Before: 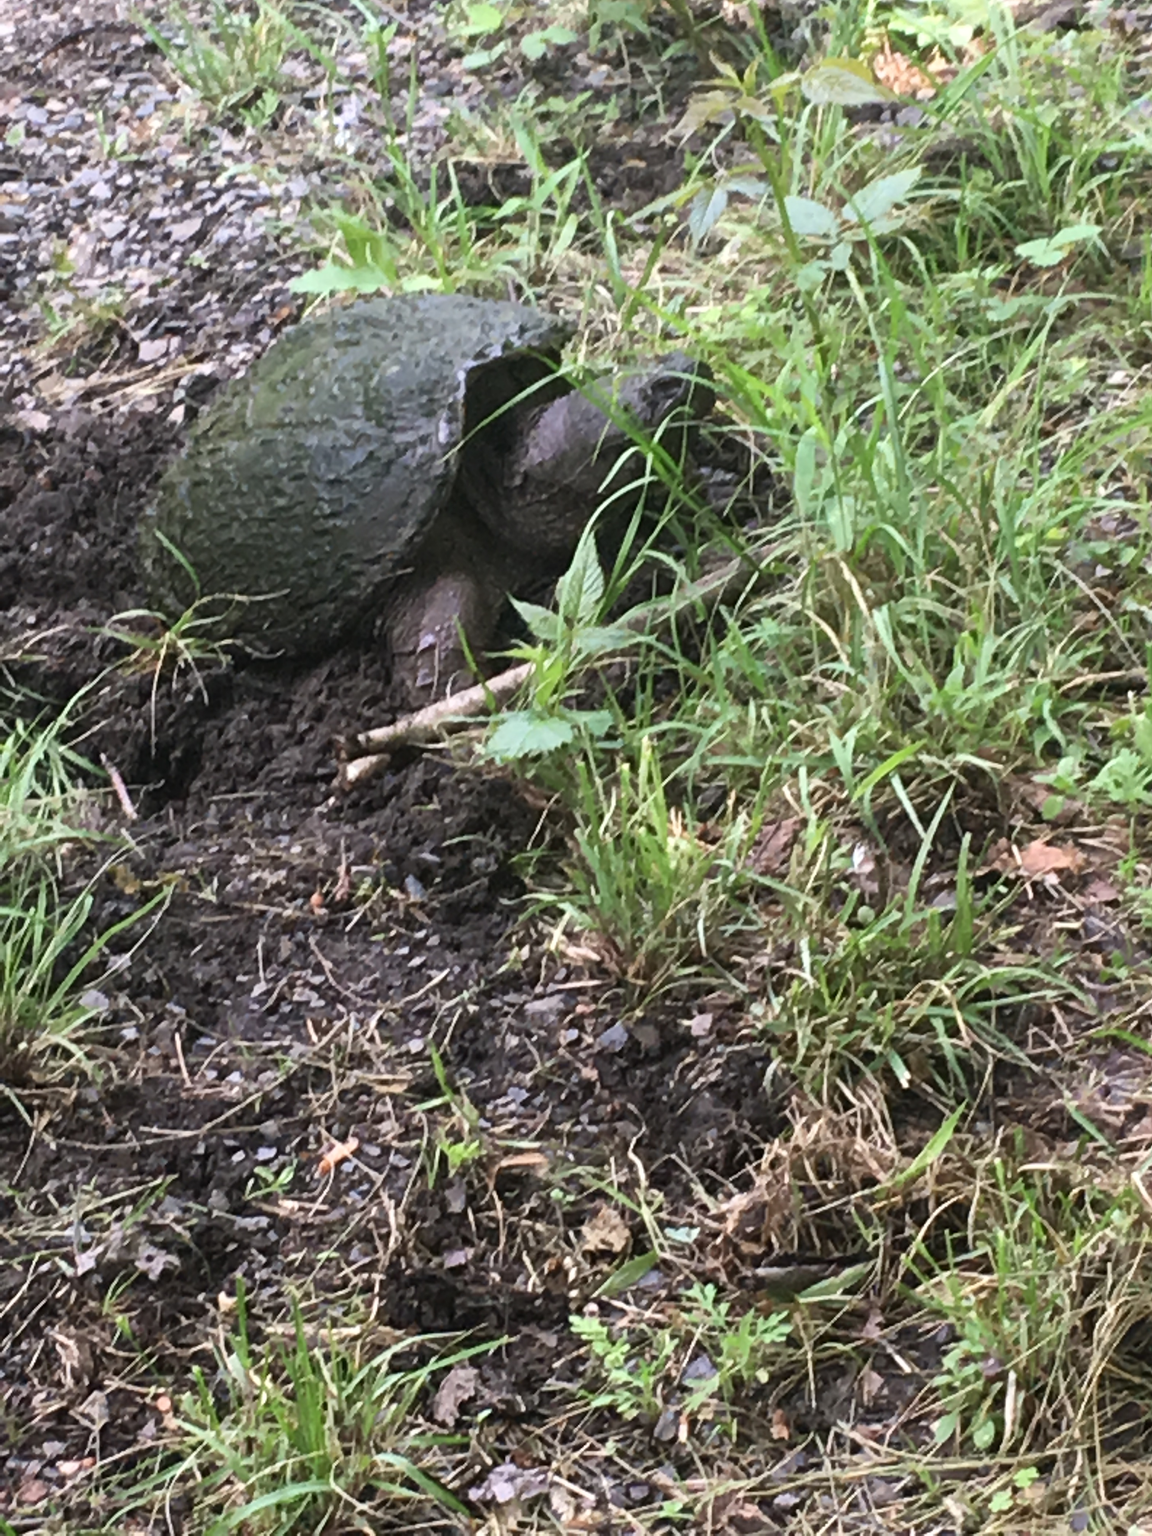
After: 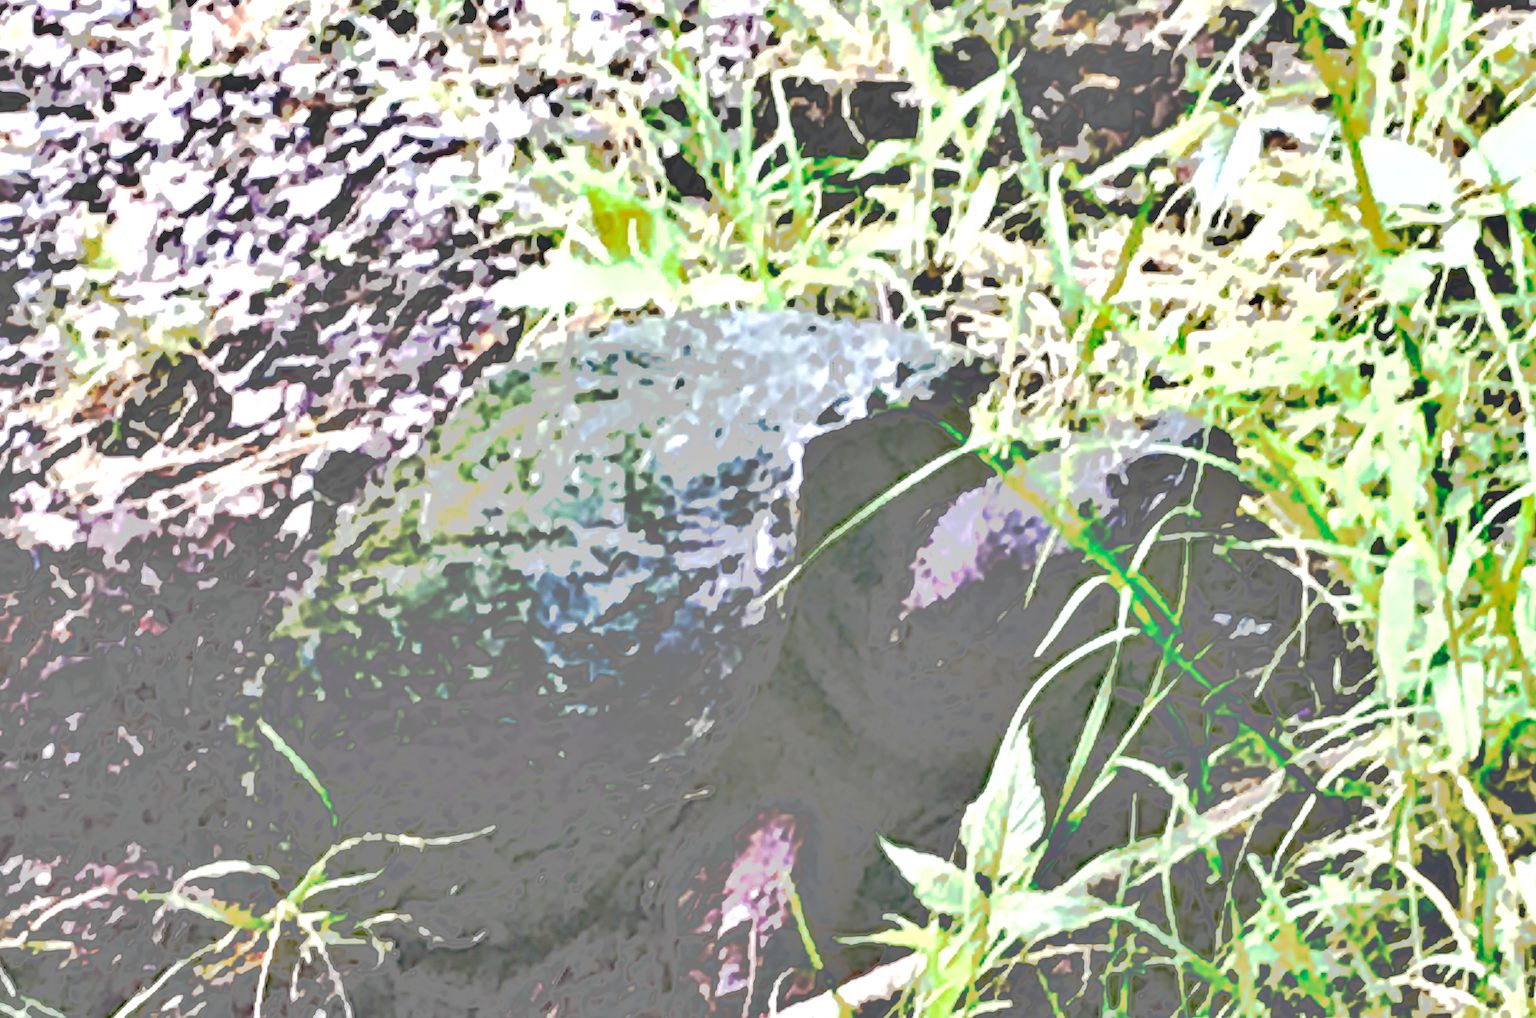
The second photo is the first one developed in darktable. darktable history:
shadows and highlights: shadows 58.81, soften with gaussian
exposure: black level correction 0, exposure 1.103 EV, compensate exposure bias true, compensate highlight preservation false
crop: left 0.582%, top 7.643%, right 23.176%, bottom 54.438%
velvia: strength 21.48%
tone curve: curves: ch0 [(0, 0) (0.003, 0.011) (0.011, 0.043) (0.025, 0.133) (0.044, 0.226) (0.069, 0.303) (0.1, 0.371) (0.136, 0.429) (0.177, 0.482) (0.224, 0.516) (0.277, 0.539) (0.335, 0.535) (0.399, 0.517) (0.468, 0.498) (0.543, 0.523) (0.623, 0.655) (0.709, 0.83) (0.801, 0.827) (0.898, 0.89) (1, 1)], preserve colors none
